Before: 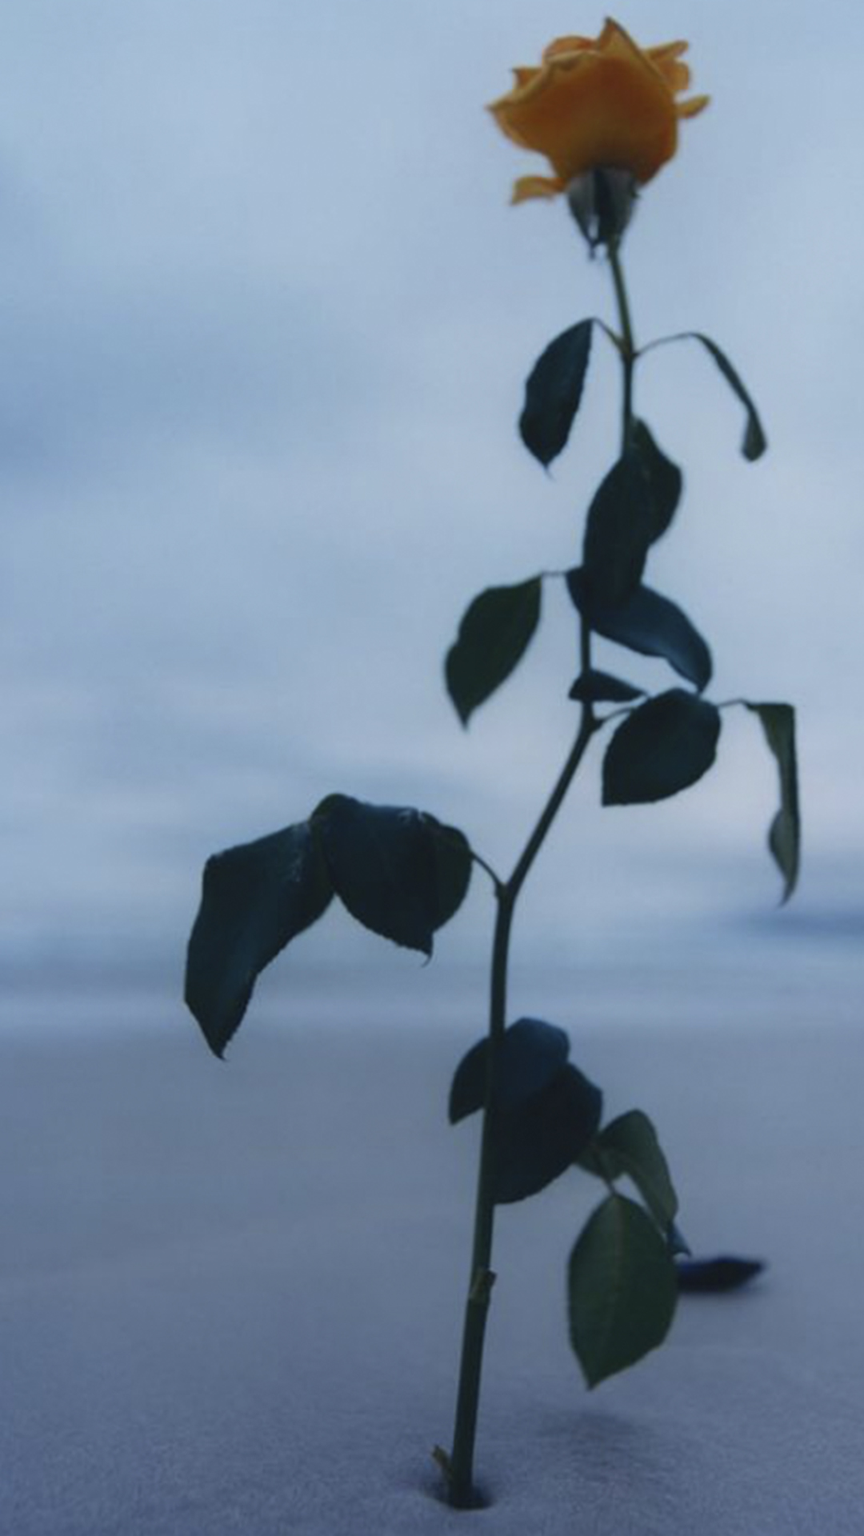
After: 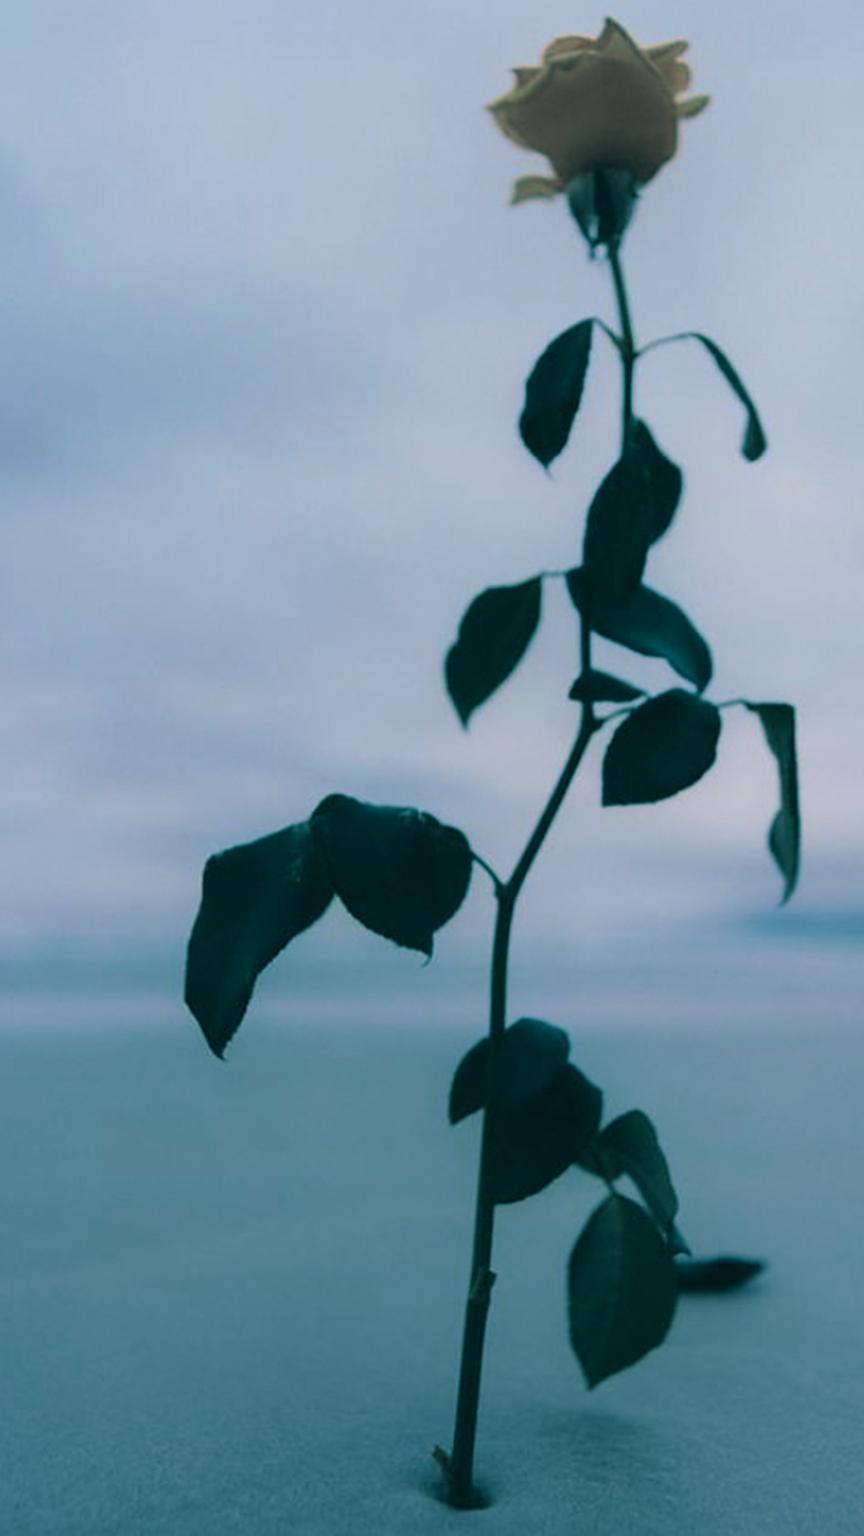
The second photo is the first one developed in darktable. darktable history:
color correction: highlights a* 5.81, highlights b* 4.84
split-toning: shadows › hue 186.43°, highlights › hue 49.29°, compress 30.29%
sharpen: on, module defaults
